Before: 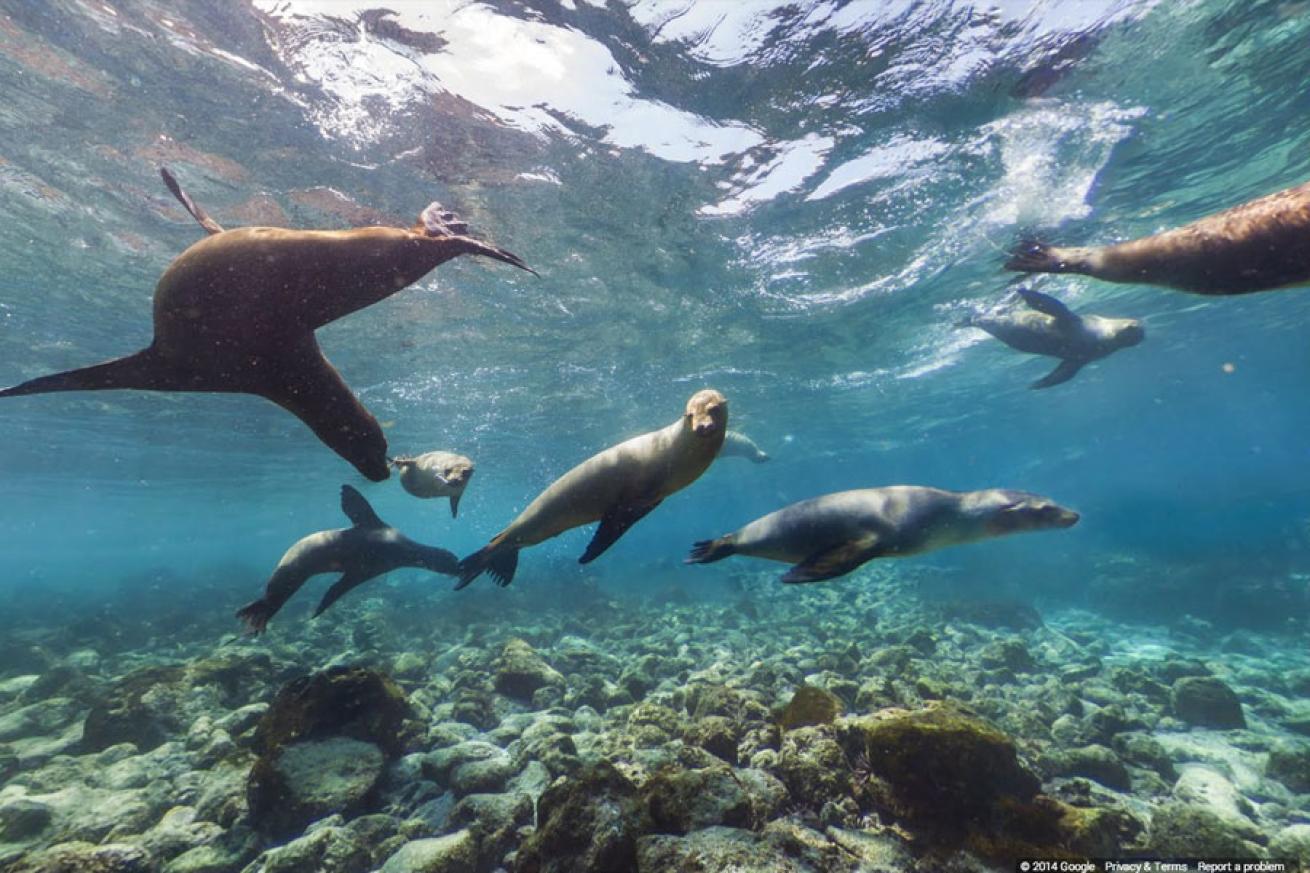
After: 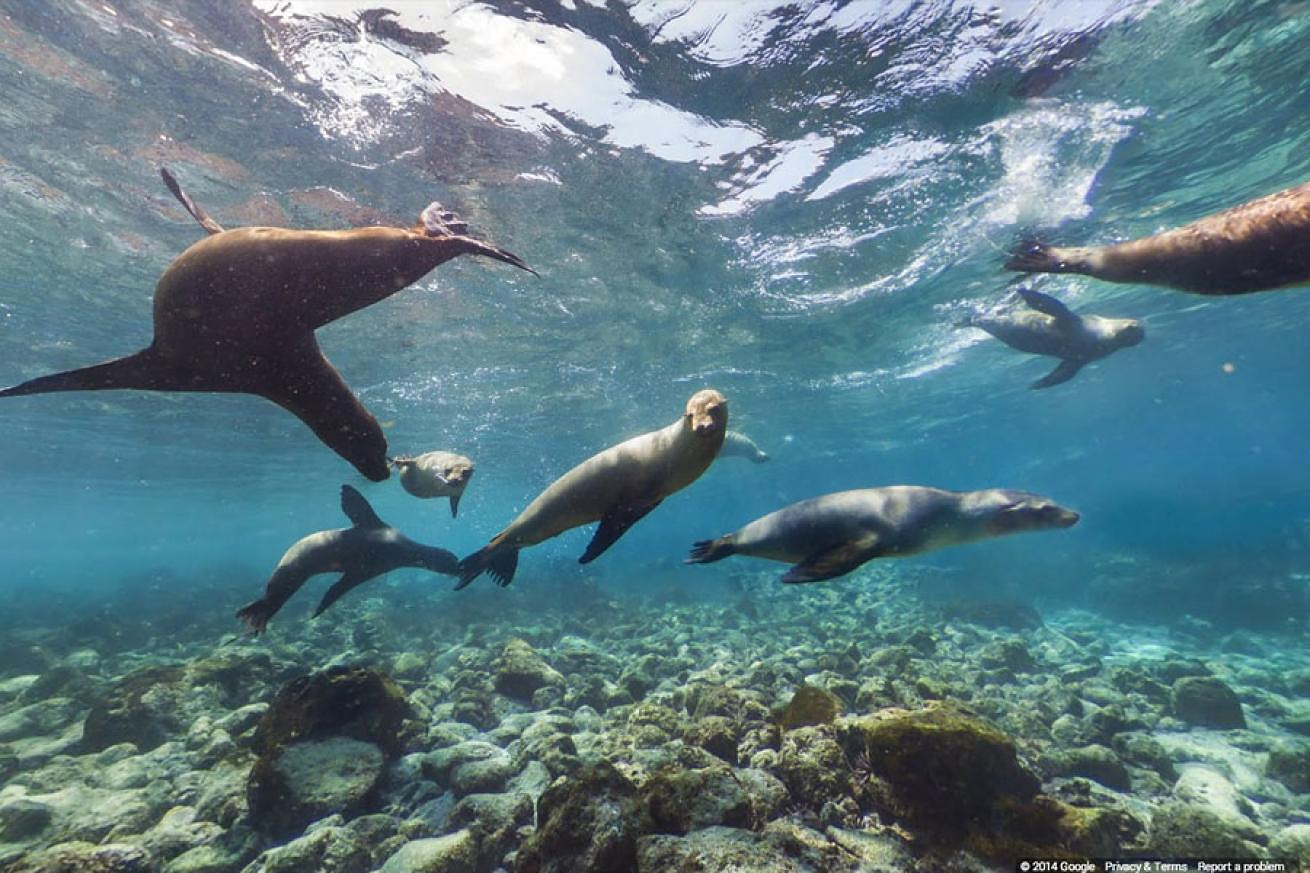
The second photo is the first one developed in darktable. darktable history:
shadows and highlights: radius 135.17, soften with gaussian
sharpen: radius 0.992, threshold 0.982
